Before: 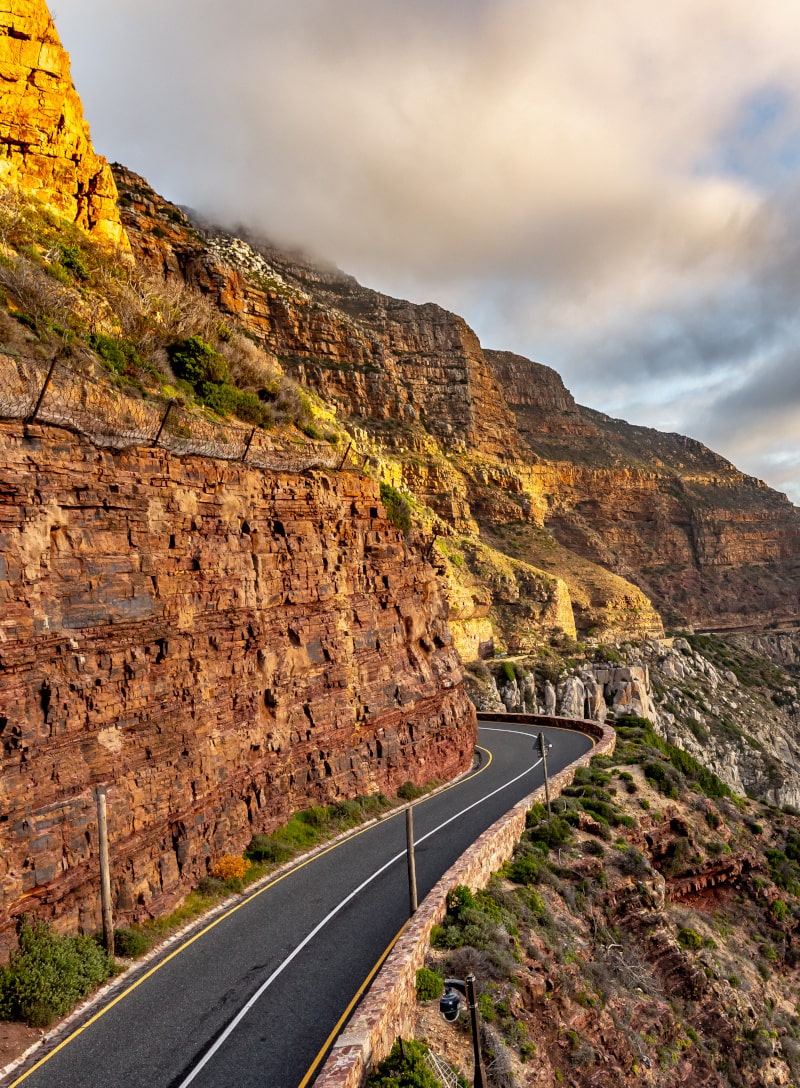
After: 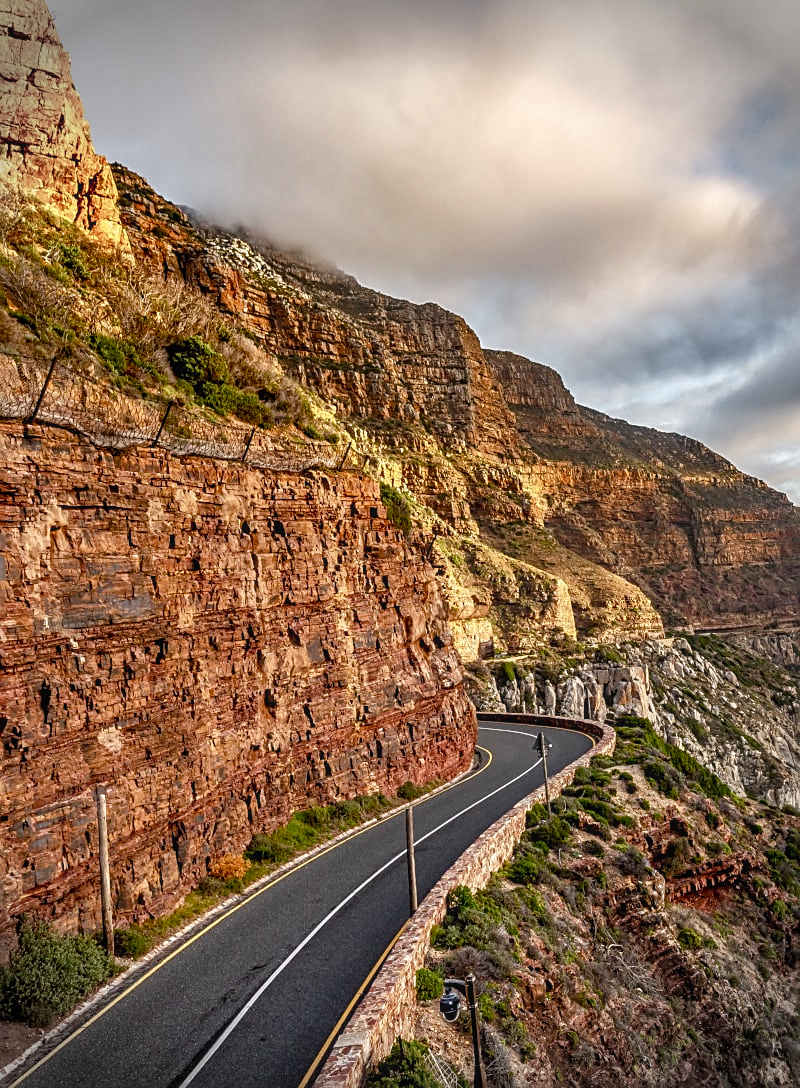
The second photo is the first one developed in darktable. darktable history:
local contrast: on, module defaults
color balance rgb: highlights gain › chroma 0.188%, highlights gain › hue 331.99°, global offset › luminance 0.478%, perceptual saturation grading › global saturation 20%, perceptual saturation grading › highlights -49.924%, perceptual saturation grading › shadows 23.954%
vignetting: fall-off start 87.7%, fall-off radius 24.45%, brightness -0.575, unbound false
sharpen: on, module defaults
